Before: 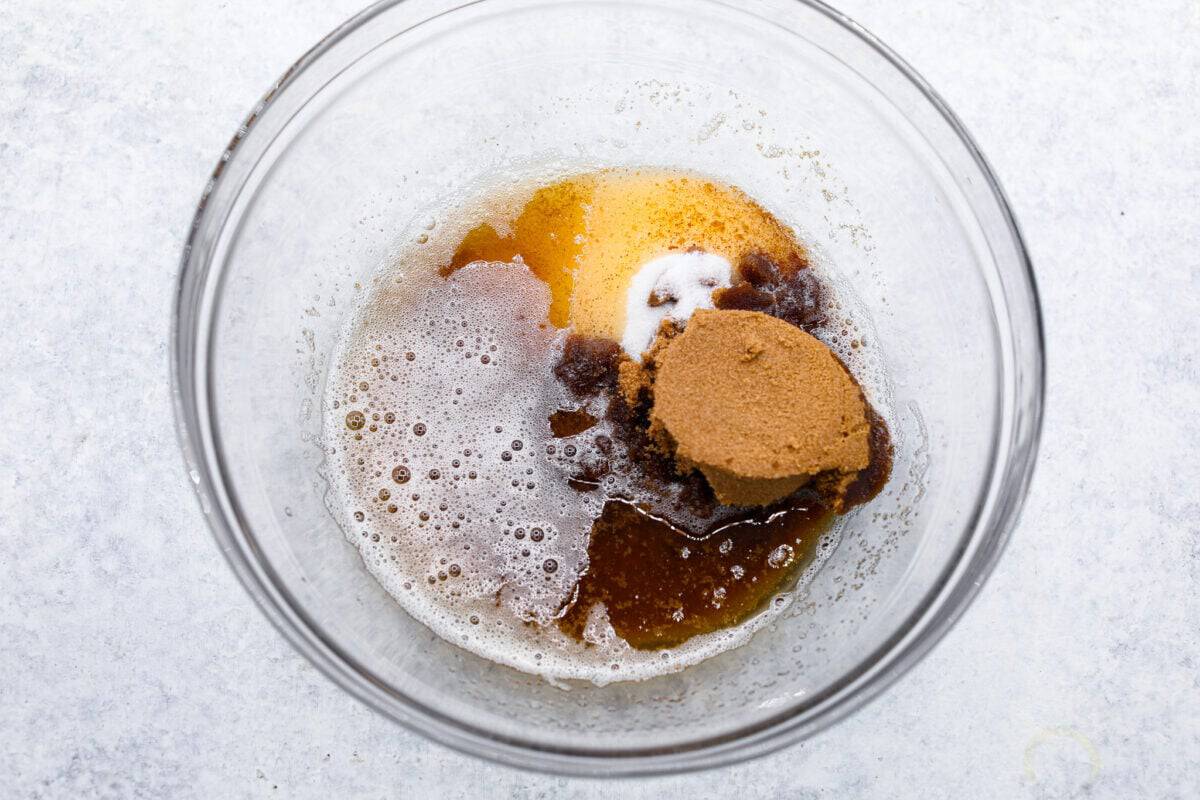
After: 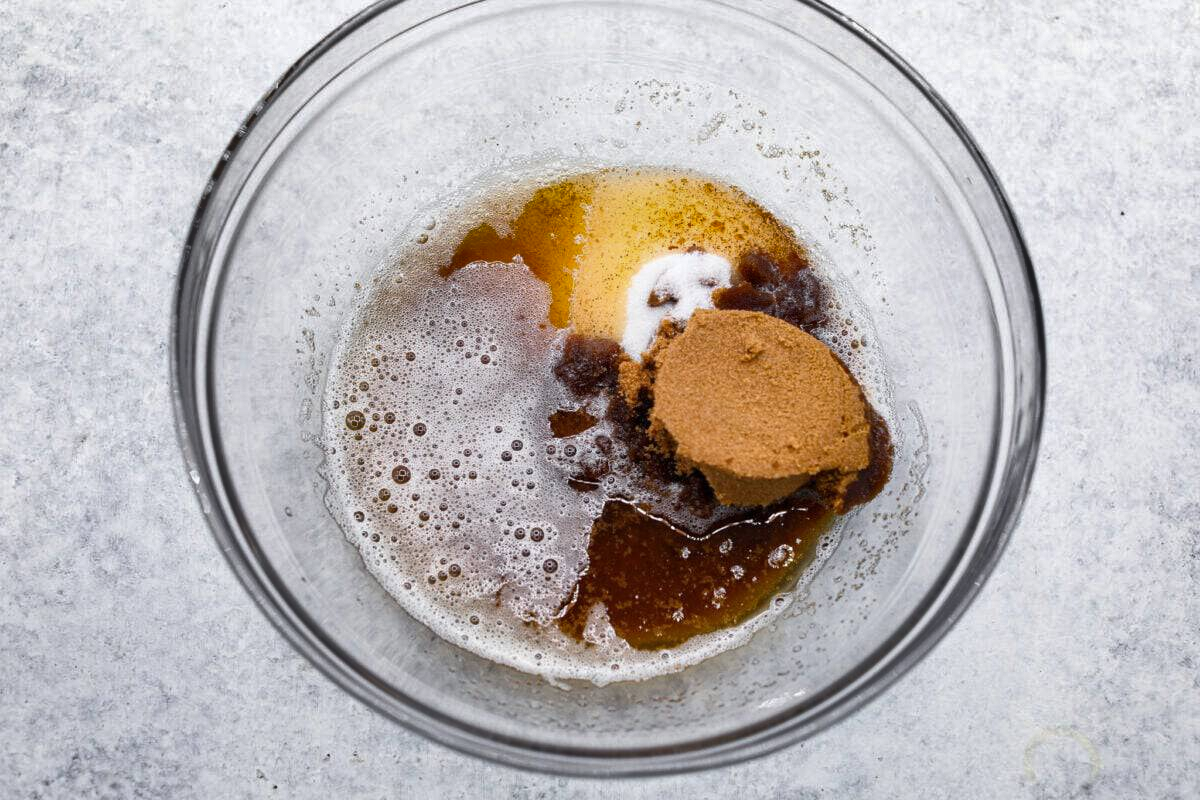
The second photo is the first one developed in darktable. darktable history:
shadows and highlights: shadows 40.26, highlights -55.77, shadows color adjustment 99.16%, highlights color adjustment 0.215%, low approximation 0.01, soften with gaussian
